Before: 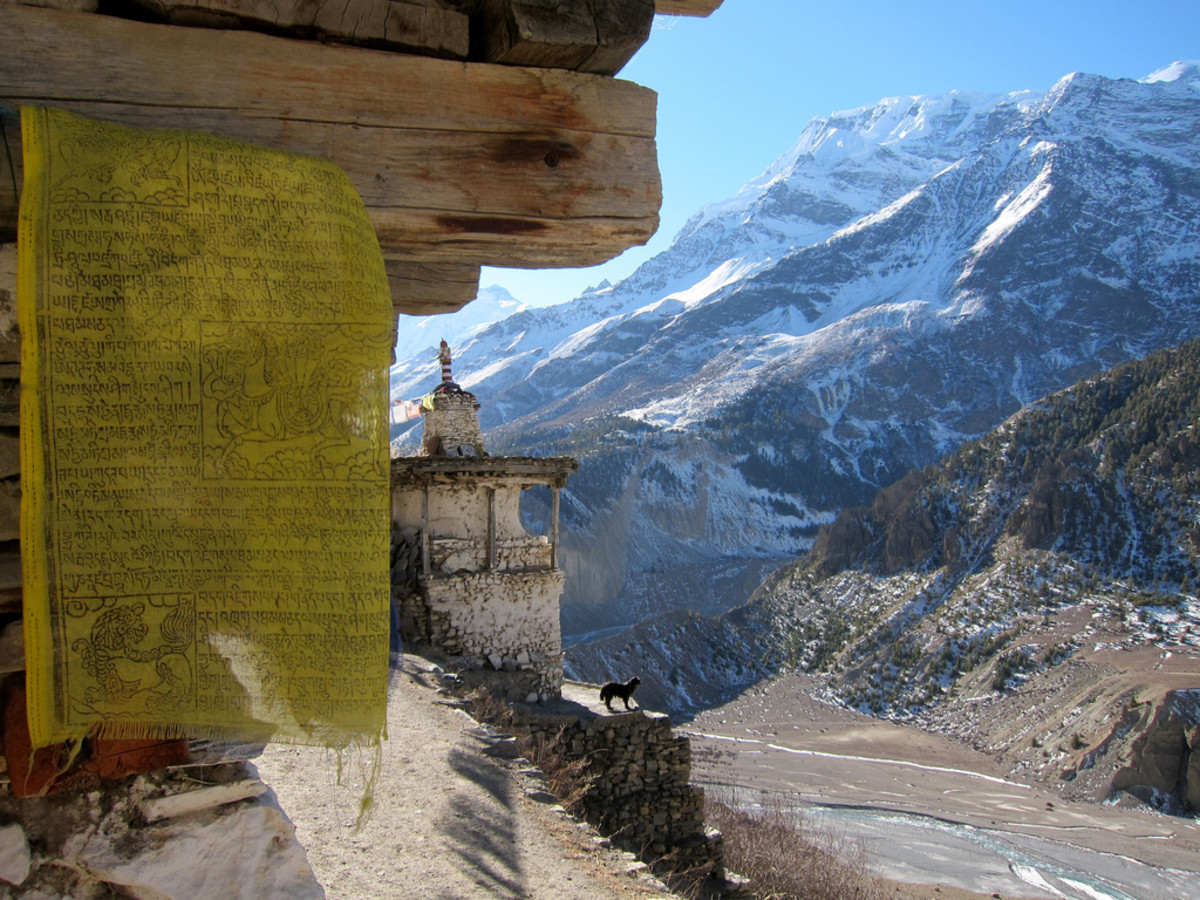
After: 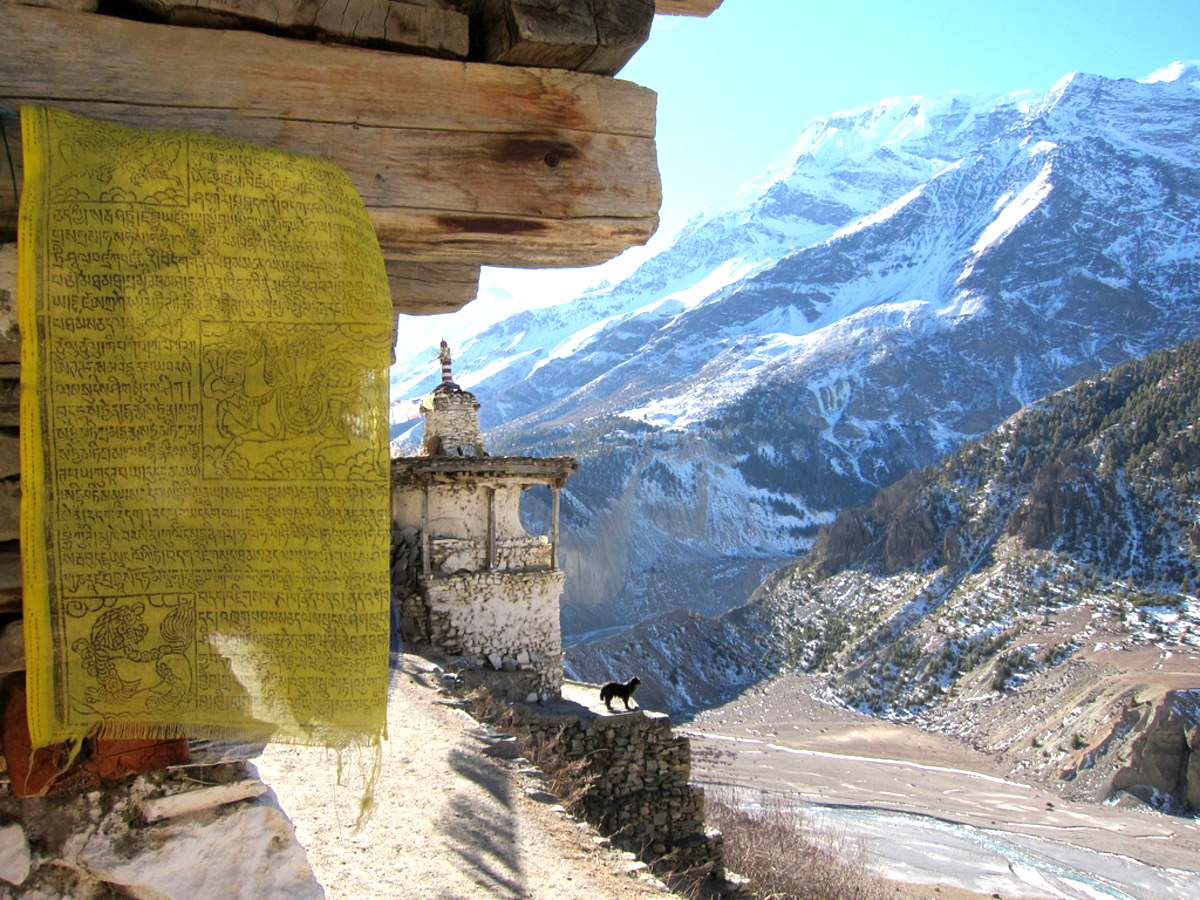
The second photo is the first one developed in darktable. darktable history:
exposure: black level correction 0, exposure 0.835 EV, compensate highlight preservation false
